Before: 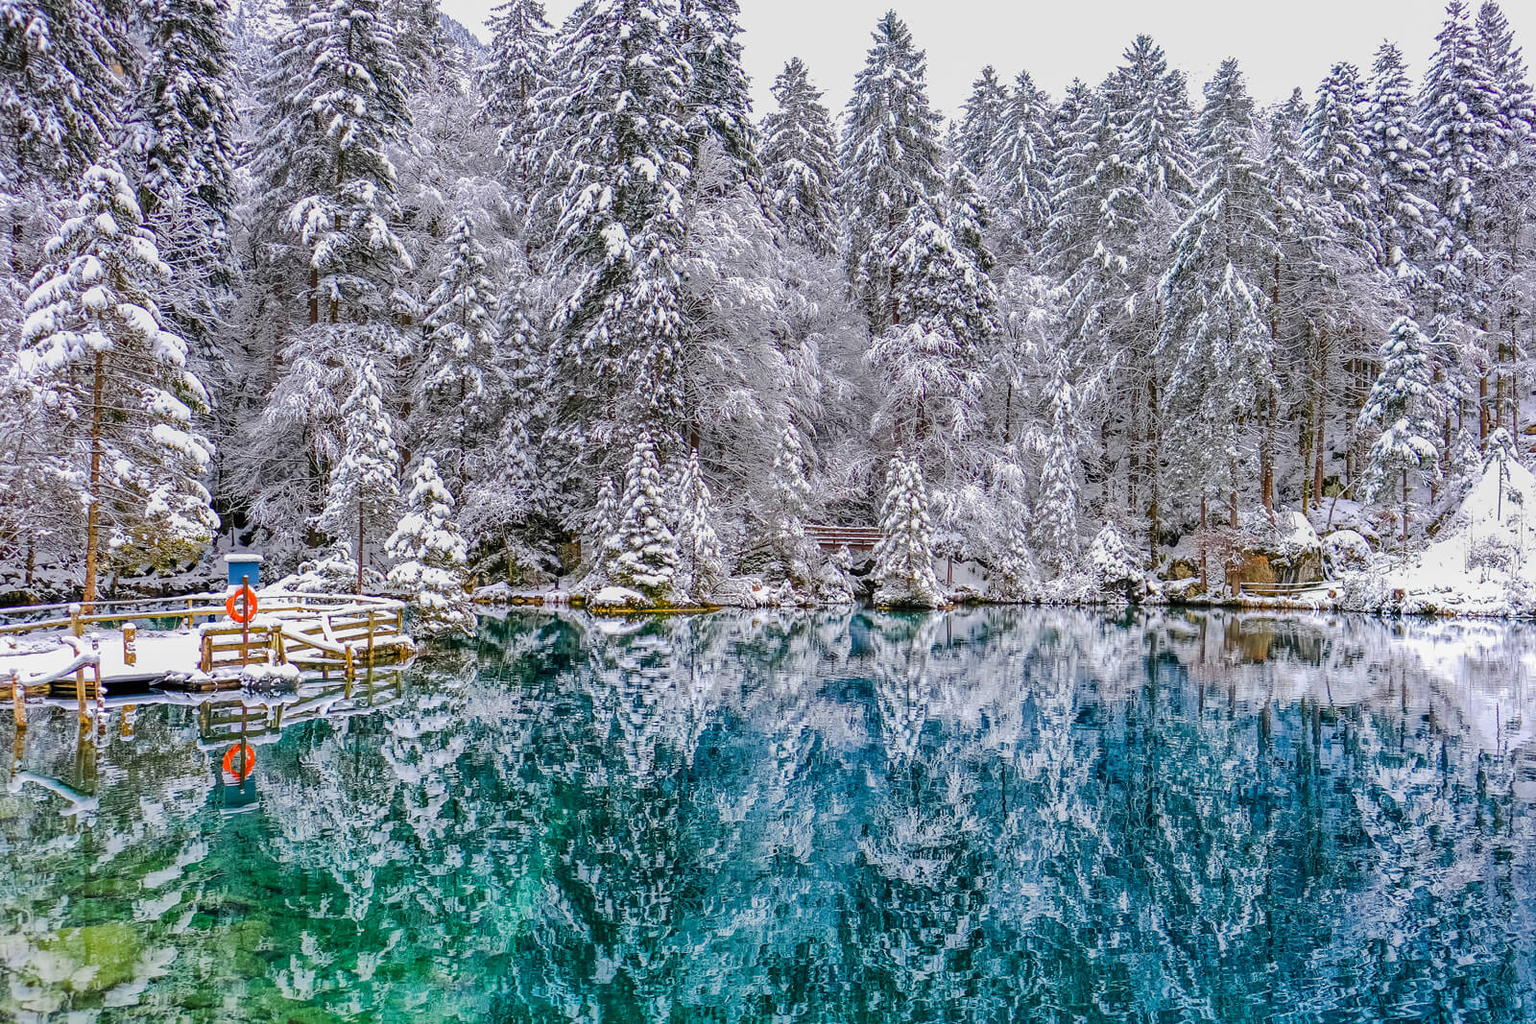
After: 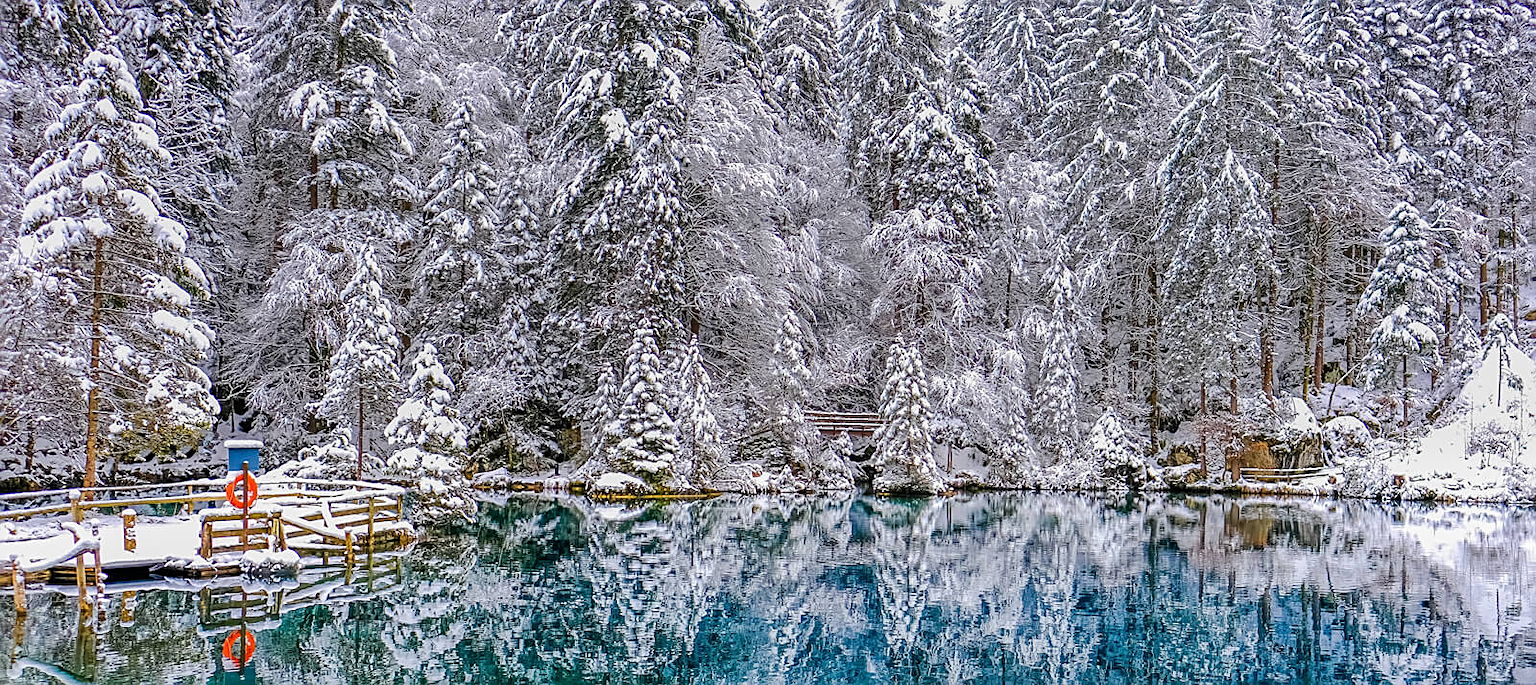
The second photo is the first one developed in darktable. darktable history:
sharpen: on, module defaults
crop: top 11.177%, bottom 21.841%
